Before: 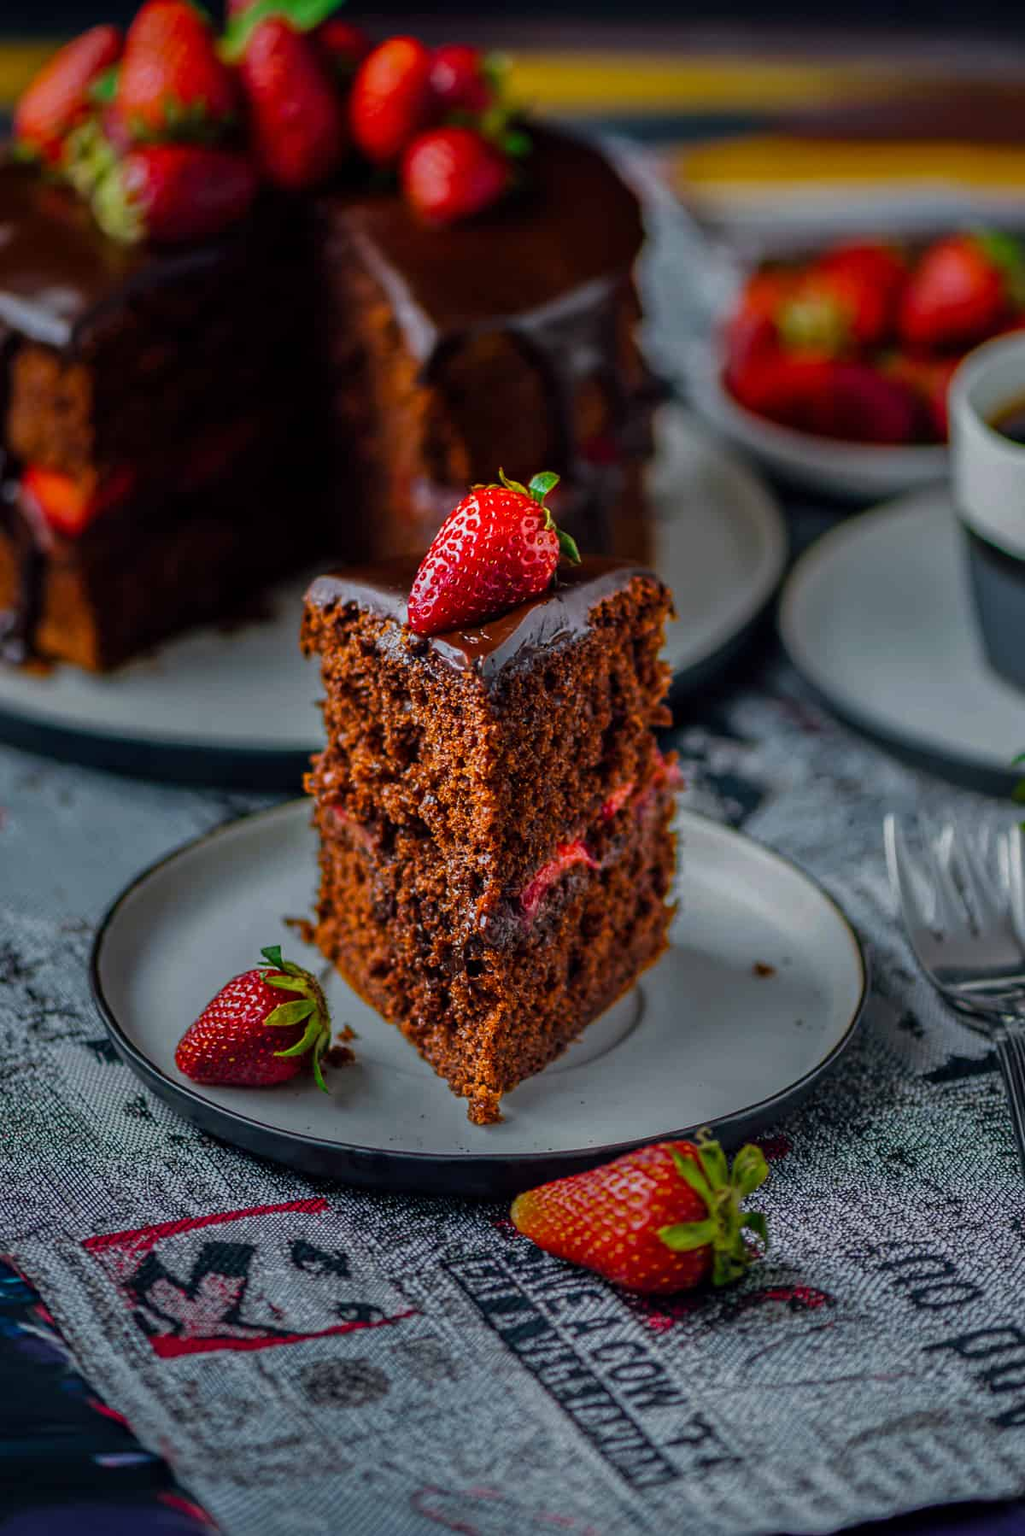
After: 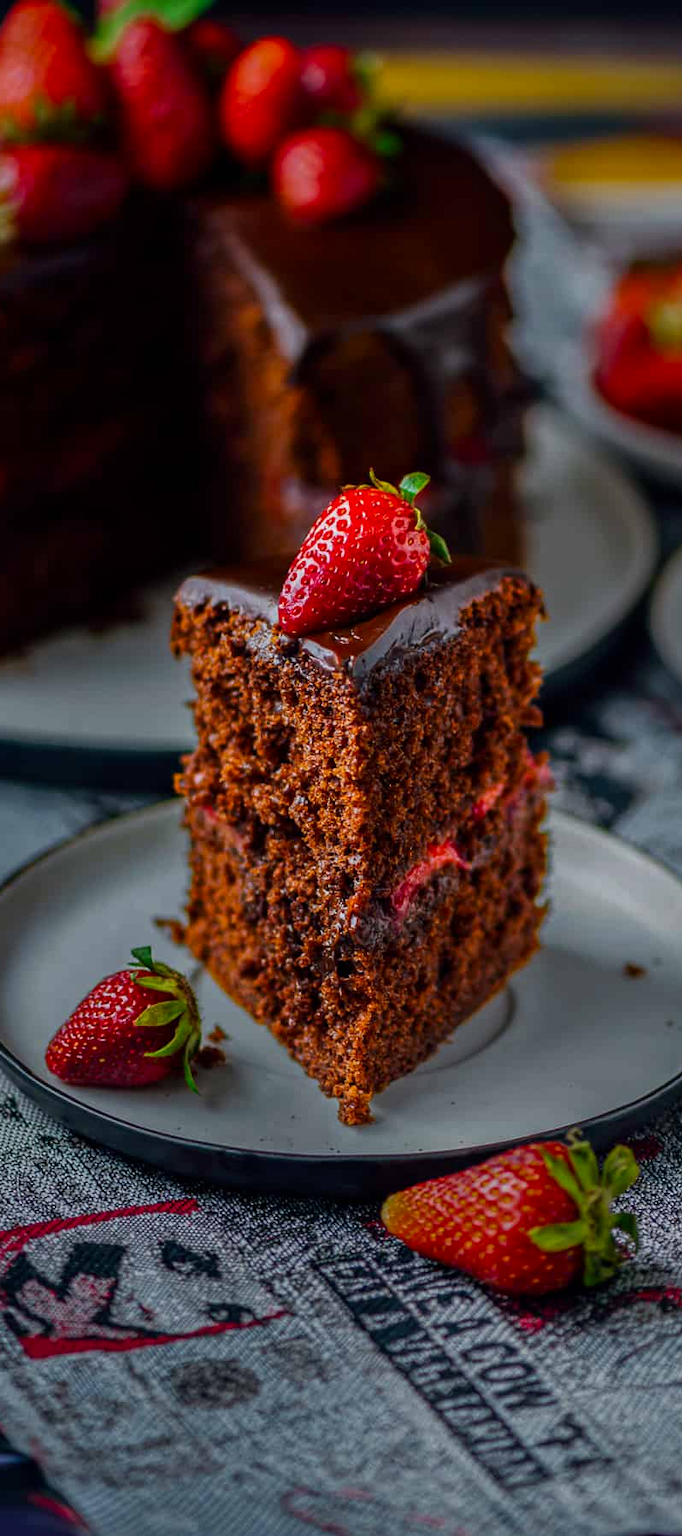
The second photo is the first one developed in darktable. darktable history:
tone equalizer: on, module defaults
contrast brightness saturation: contrast 0.03, brightness -0.04
crop and rotate: left 12.673%, right 20.66%
